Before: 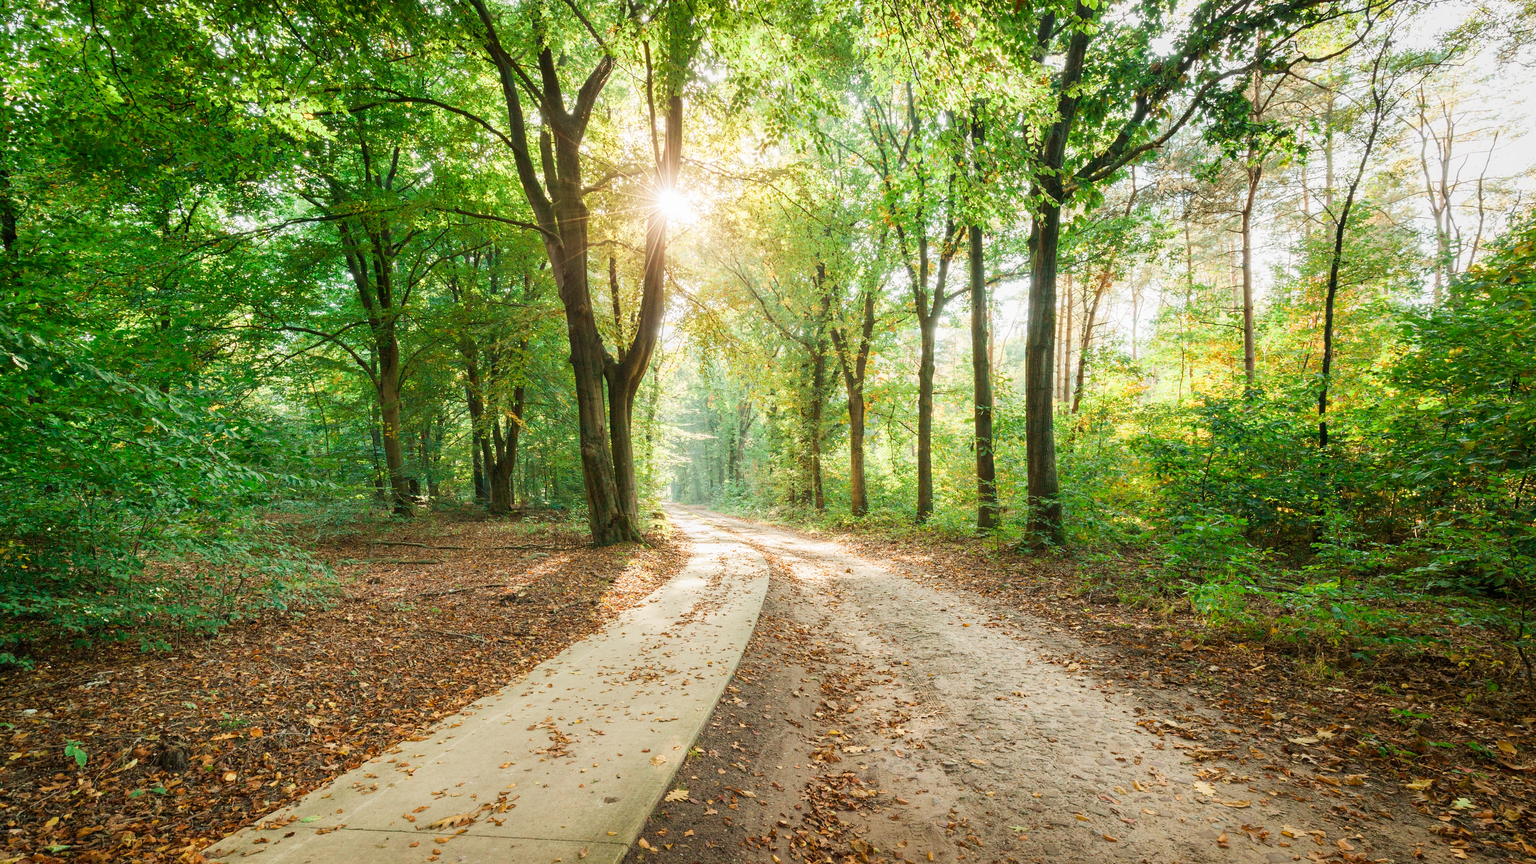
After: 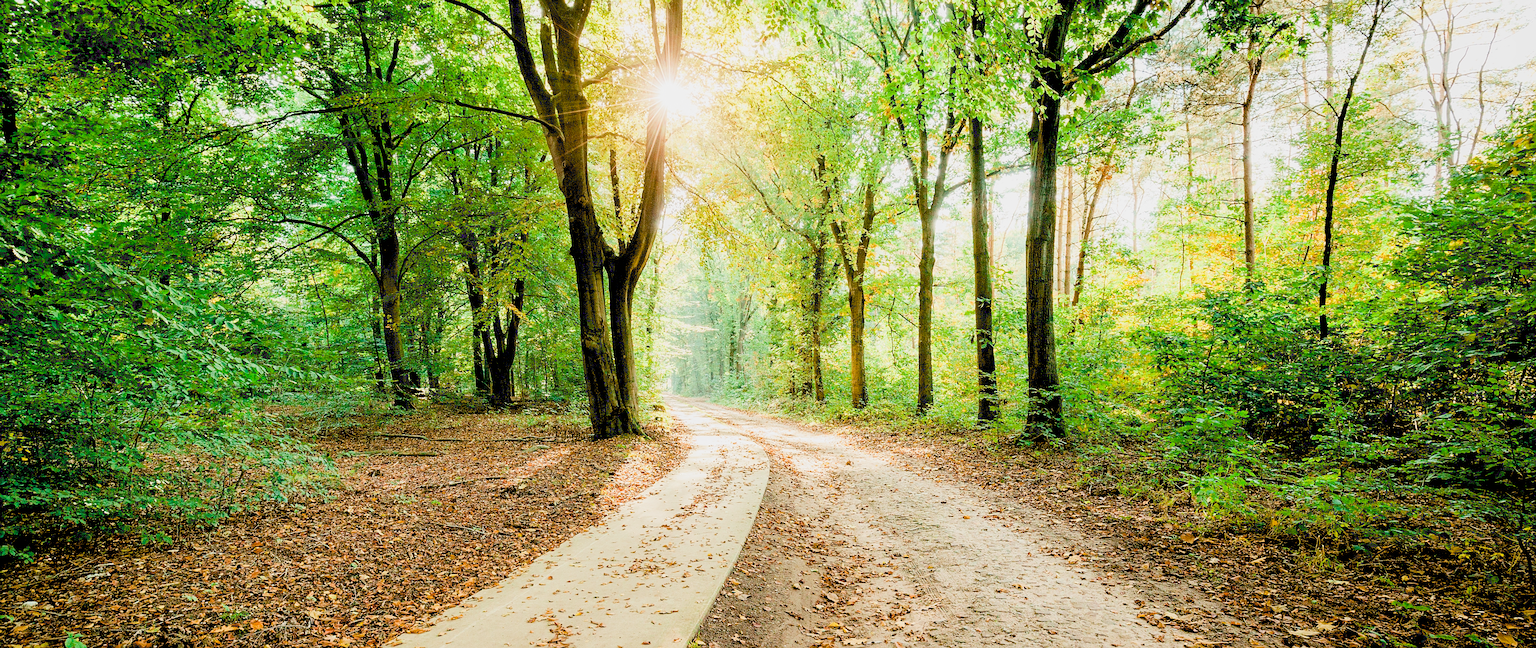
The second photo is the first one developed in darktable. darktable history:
crop and rotate: top 12.5%, bottom 12.5%
exposure: black level correction 0.035, exposure 0.9 EV, compensate highlight preservation false
sharpen: on, module defaults
filmic rgb: black relative exposure -7.65 EV, white relative exposure 4.56 EV, hardness 3.61
